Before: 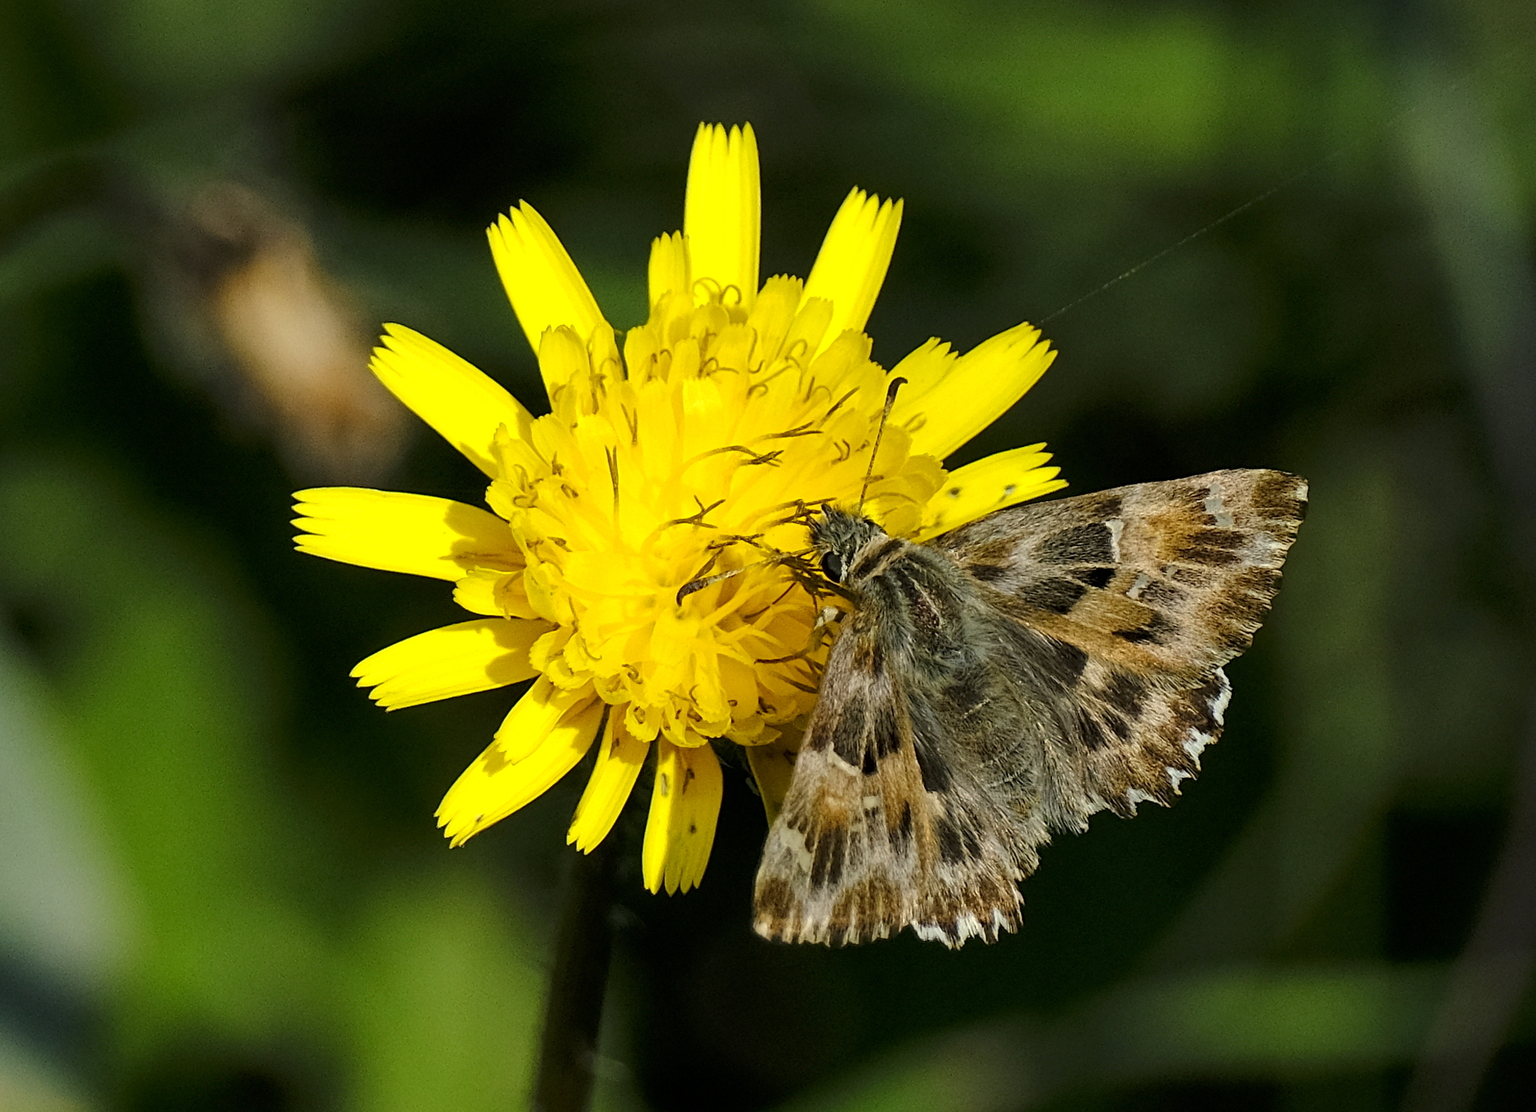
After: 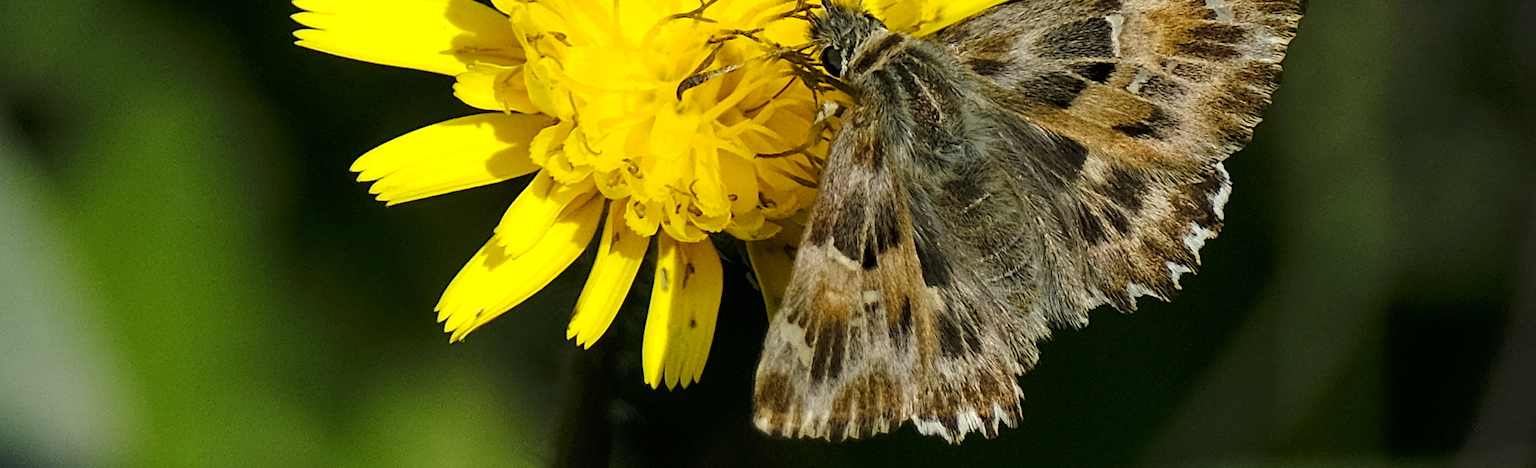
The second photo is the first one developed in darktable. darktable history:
crop: top 45.521%, bottom 12.285%
